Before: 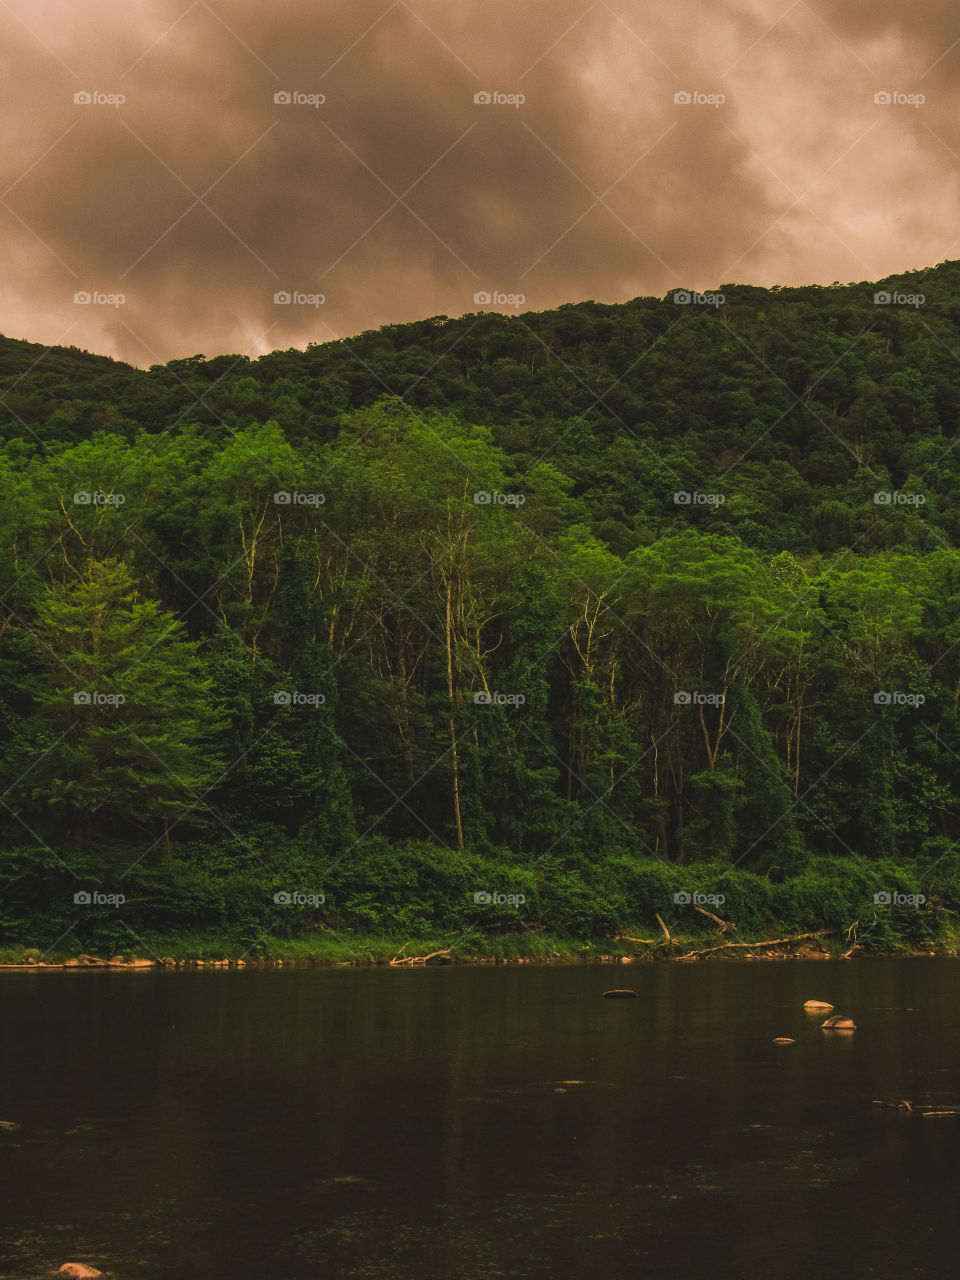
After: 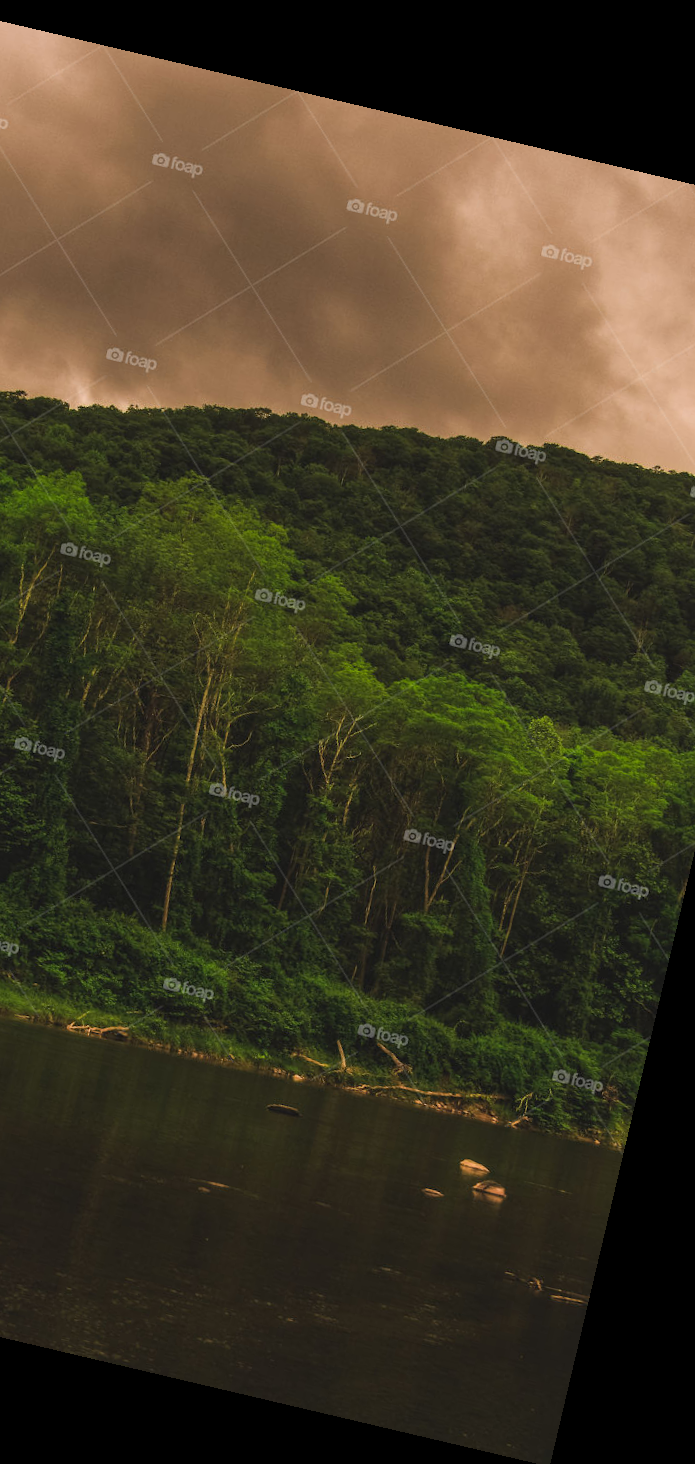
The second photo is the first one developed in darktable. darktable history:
crop: left 31.458%, top 0%, right 11.876%
rotate and perspective: rotation 13.27°, automatic cropping off
